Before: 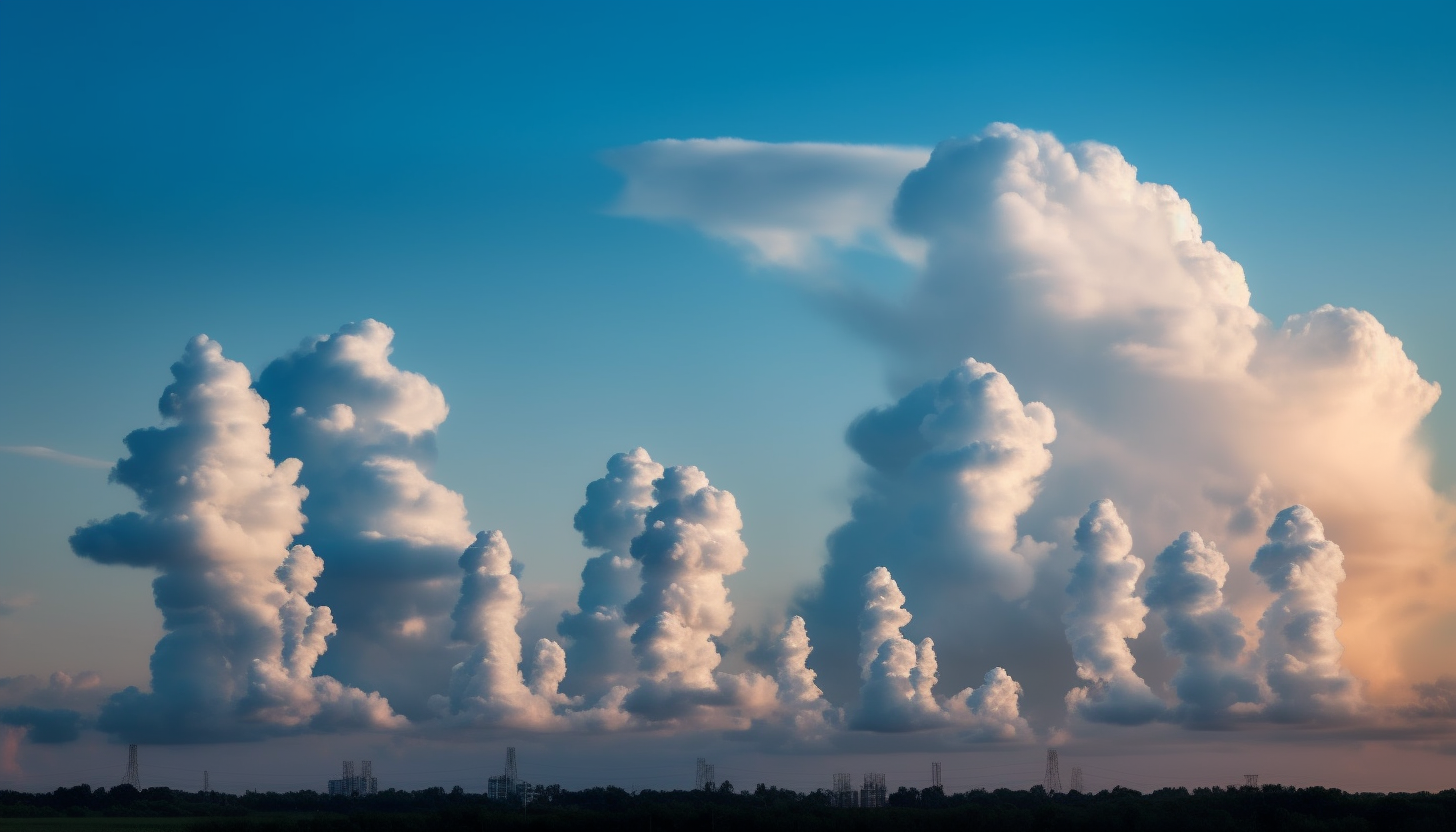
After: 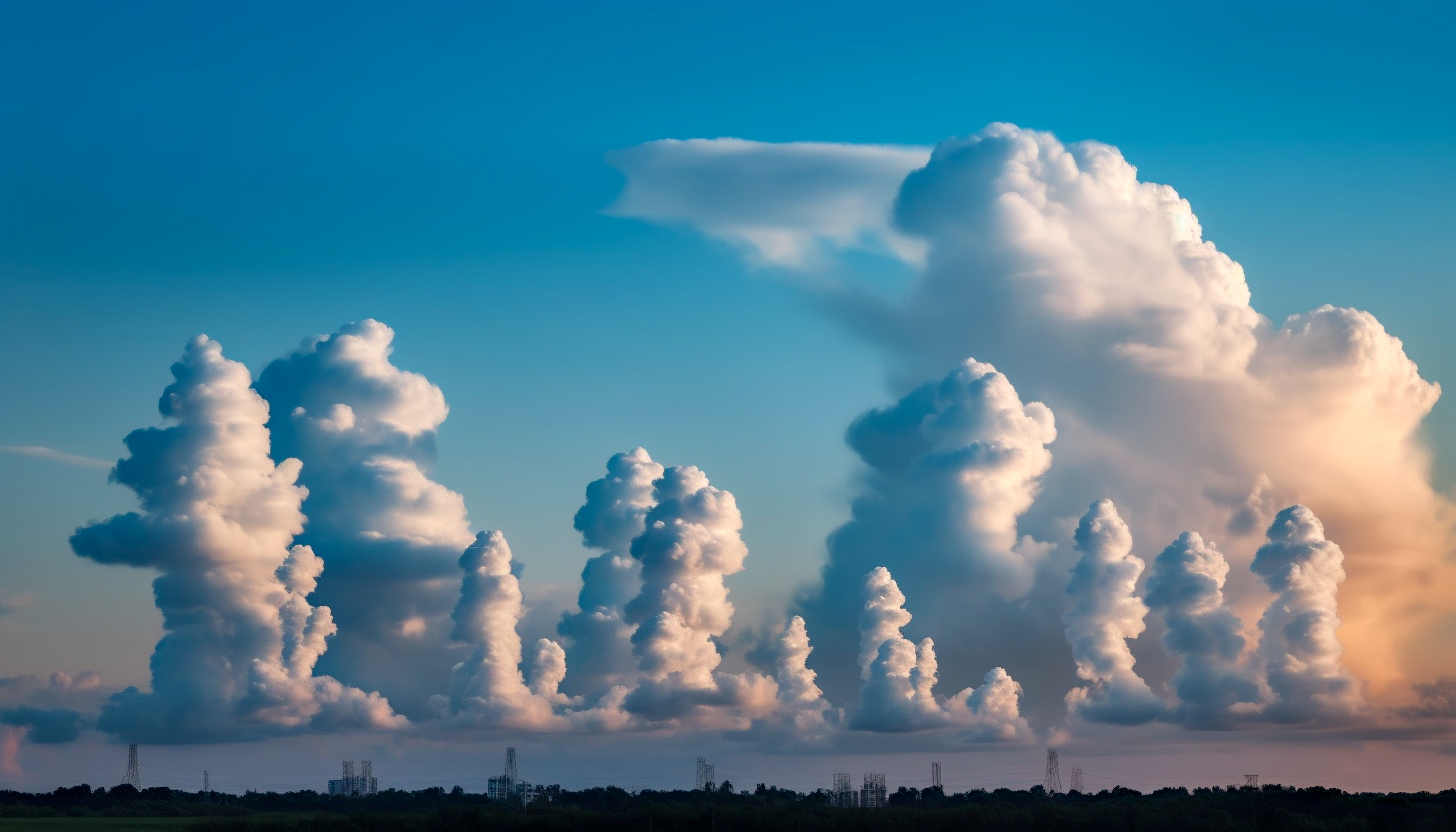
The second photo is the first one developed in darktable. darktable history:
exposure: exposure 0.168 EV, compensate highlight preservation false
haze removal: compatibility mode true, adaptive false
shadows and highlights: soften with gaussian
